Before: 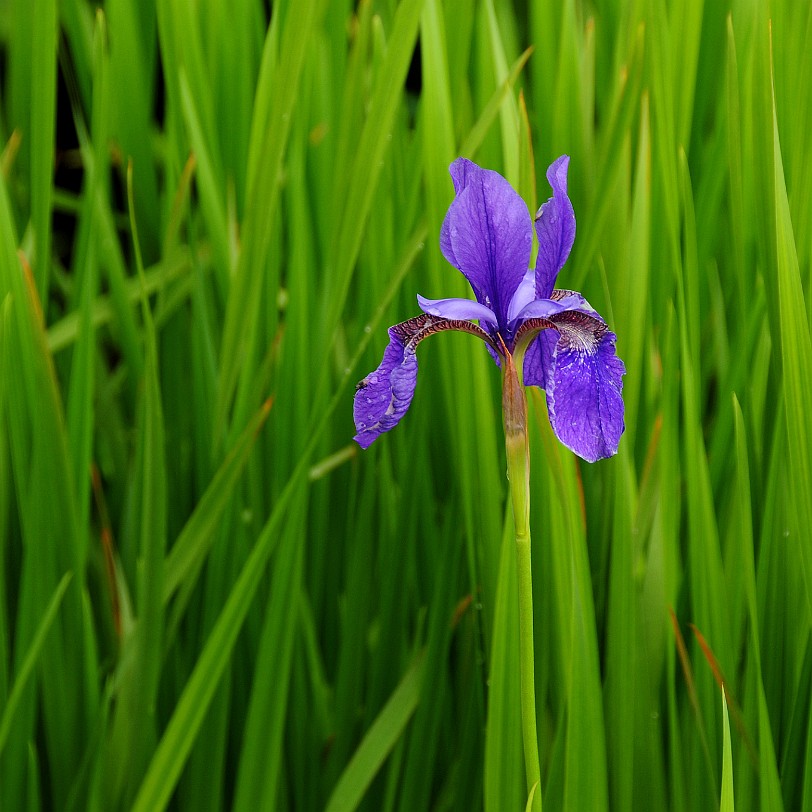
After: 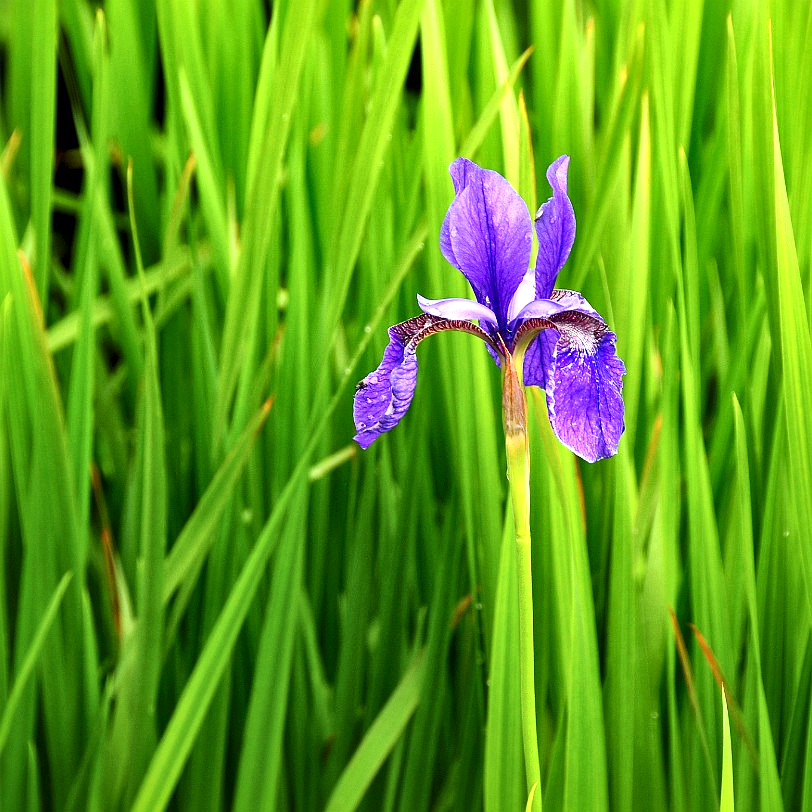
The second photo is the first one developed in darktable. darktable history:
local contrast: mode bilateral grid, contrast 49, coarseness 50, detail 150%, midtone range 0.2
exposure: black level correction 0, exposure 1.126 EV, compensate exposure bias true, compensate highlight preservation false
